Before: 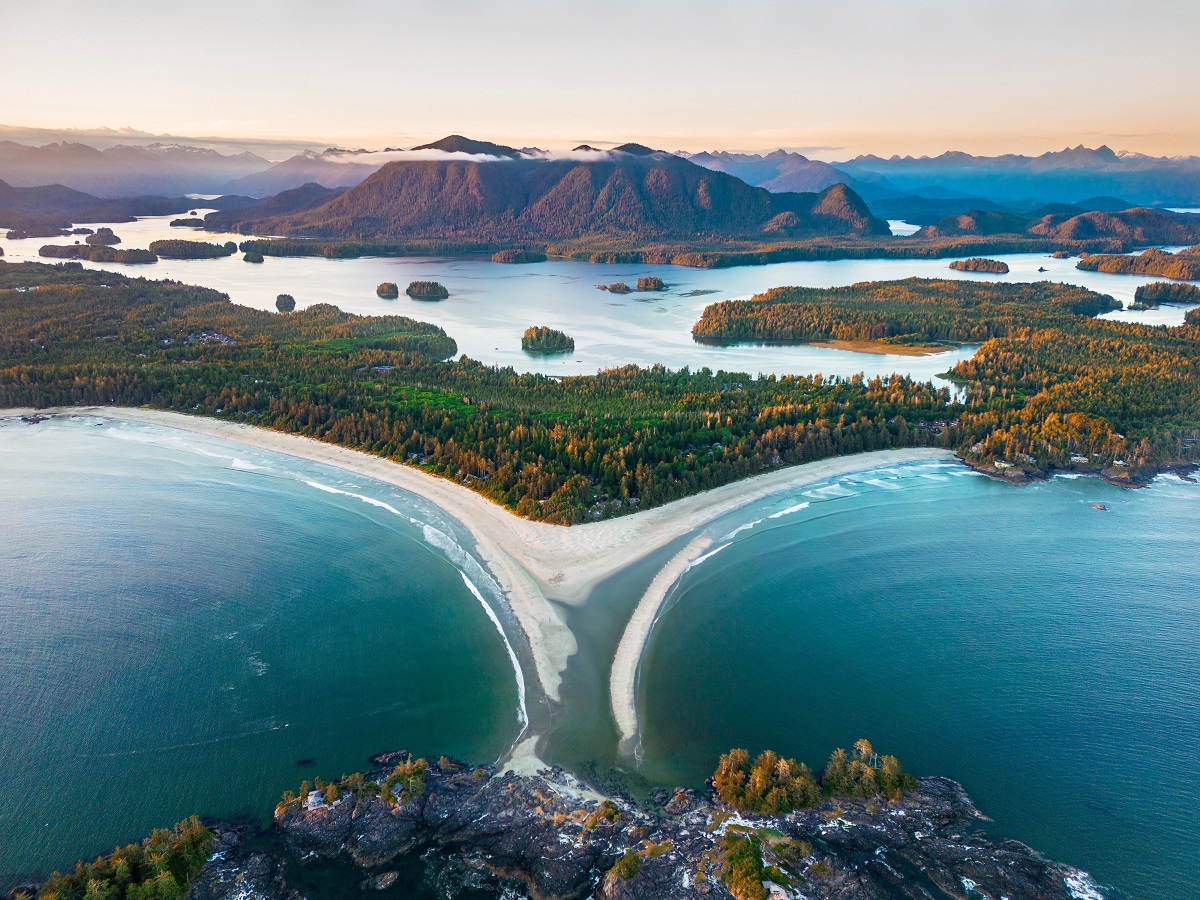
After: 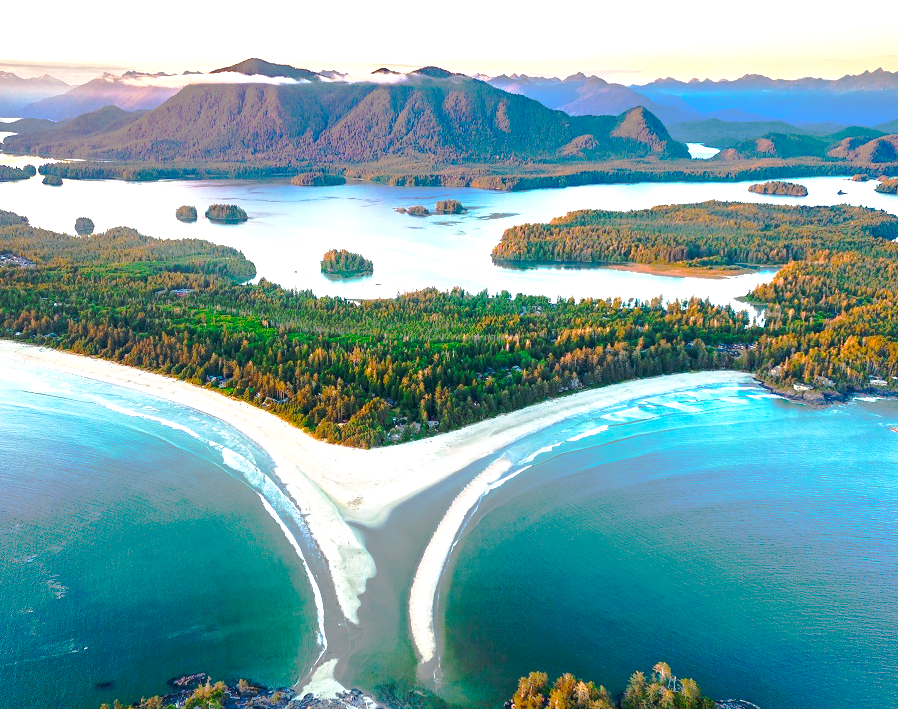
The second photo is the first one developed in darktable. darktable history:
tone curve: curves: ch0 [(0, 0) (0.003, 0.005) (0.011, 0.012) (0.025, 0.026) (0.044, 0.046) (0.069, 0.071) (0.1, 0.098) (0.136, 0.135) (0.177, 0.178) (0.224, 0.217) (0.277, 0.274) (0.335, 0.335) (0.399, 0.442) (0.468, 0.543) (0.543, 0.6) (0.623, 0.628) (0.709, 0.679) (0.801, 0.782) (0.898, 0.904) (1, 1)], preserve colors none
crop: left 16.768%, top 8.653%, right 8.362%, bottom 12.485%
exposure: exposure 0.77 EV, compensate highlight preservation false
color correction: saturation 1.11
